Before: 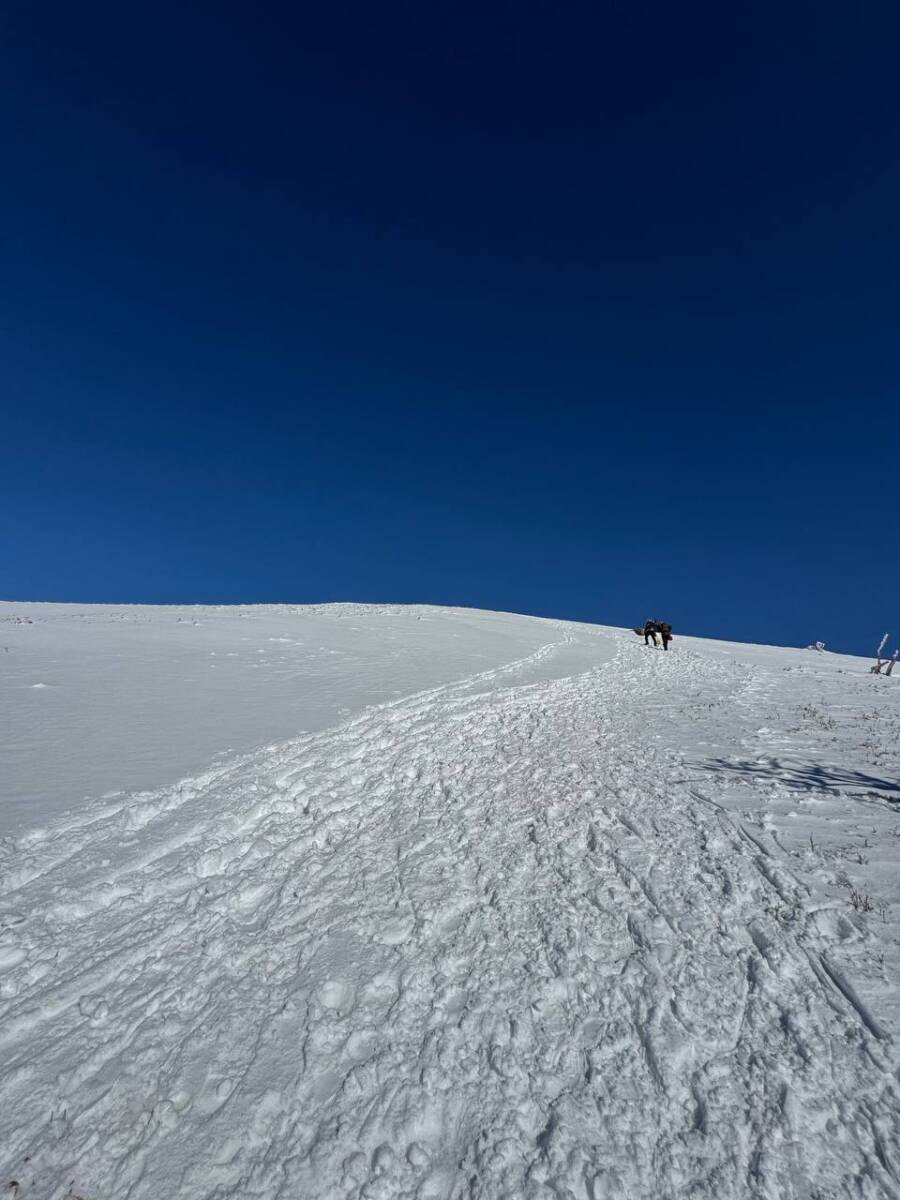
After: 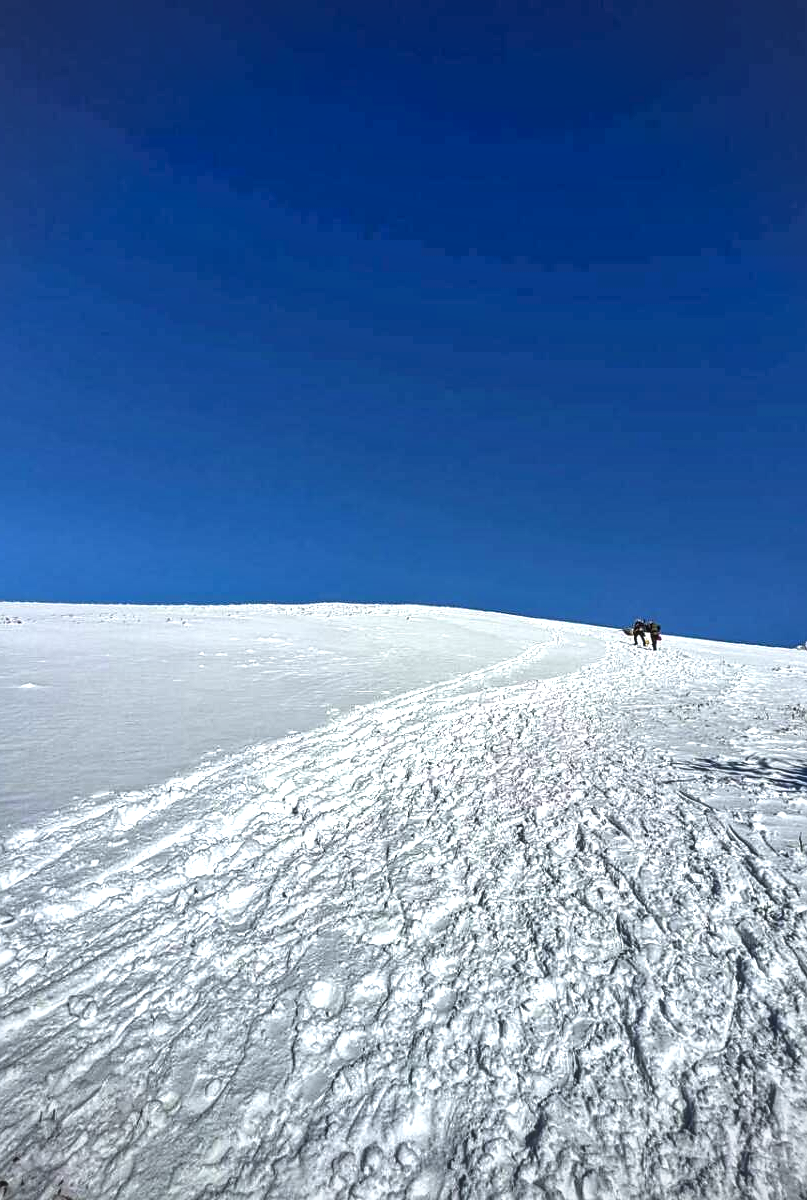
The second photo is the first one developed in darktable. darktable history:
exposure: black level correction 0, exposure 1 EV, compensate exposure bias true, compensate highlight preservation false
local contrast: on, module defaults
crop and rotate: left 1.248%, right 9.02%
sharpen: radius 1.861, amount 0.395, threshold 1.673
vignetting: brightness -0.462, saturation -0.298
shadows and highlights: low approximation 0.01, soften with gaussian
